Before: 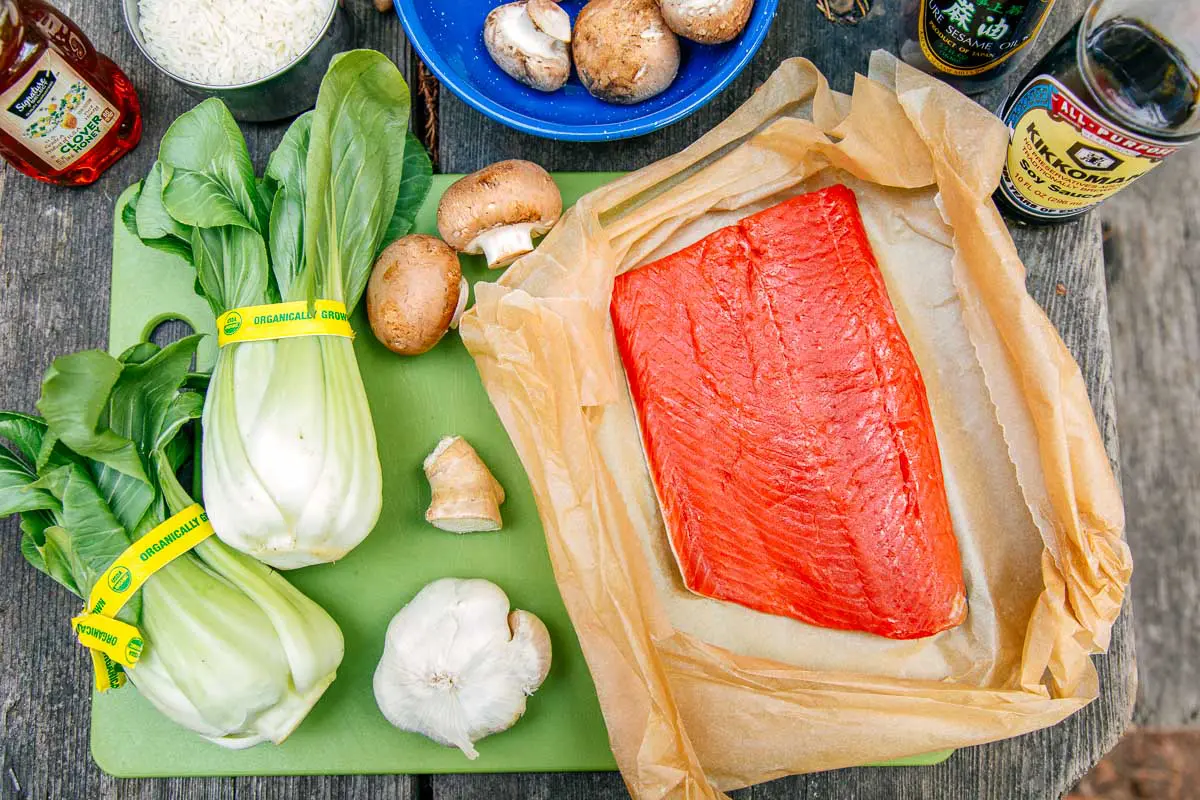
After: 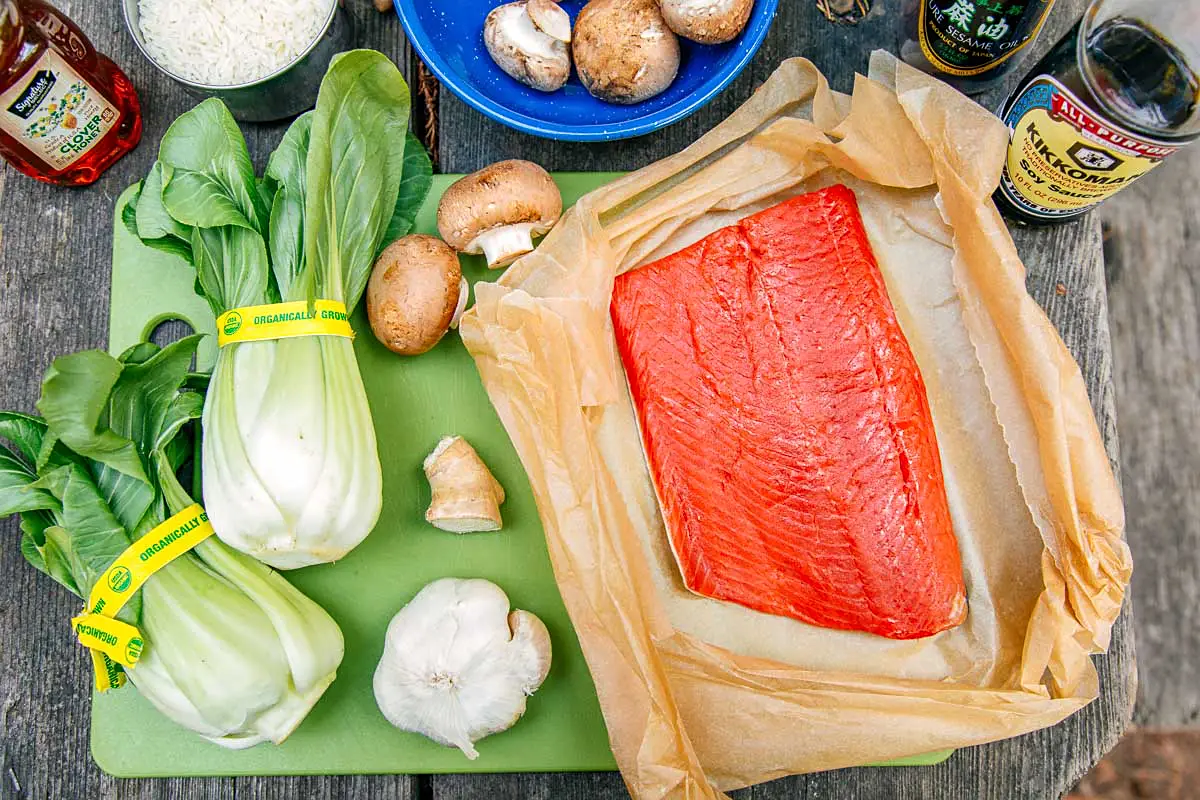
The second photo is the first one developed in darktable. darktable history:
tone equalizer: on, module defaults
sharpen: amount 0.2
